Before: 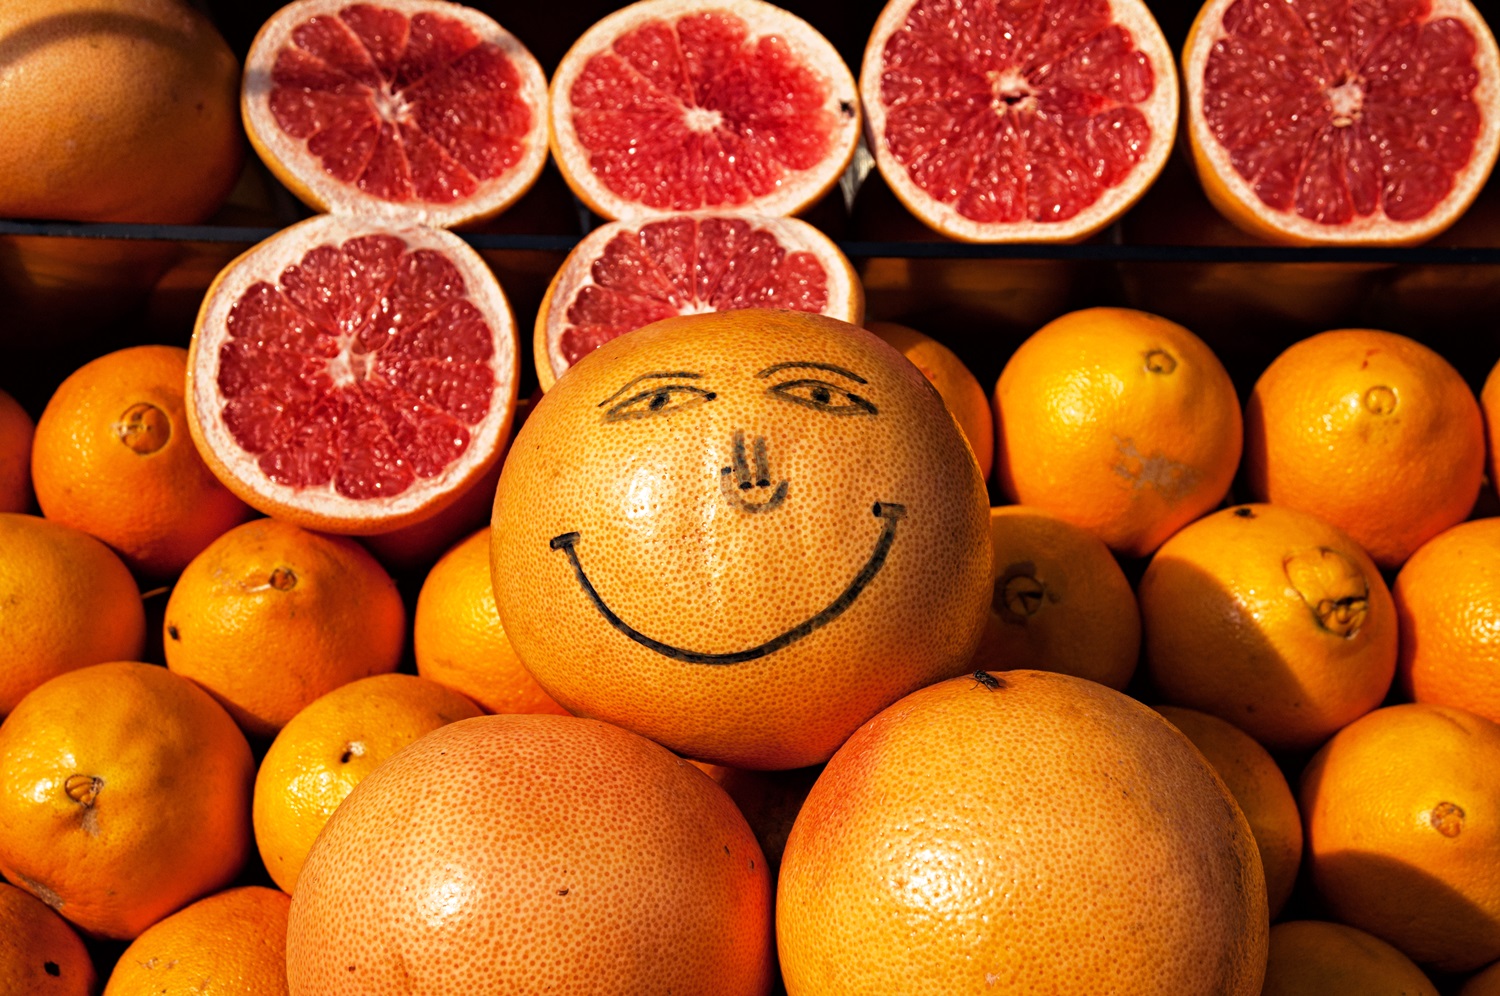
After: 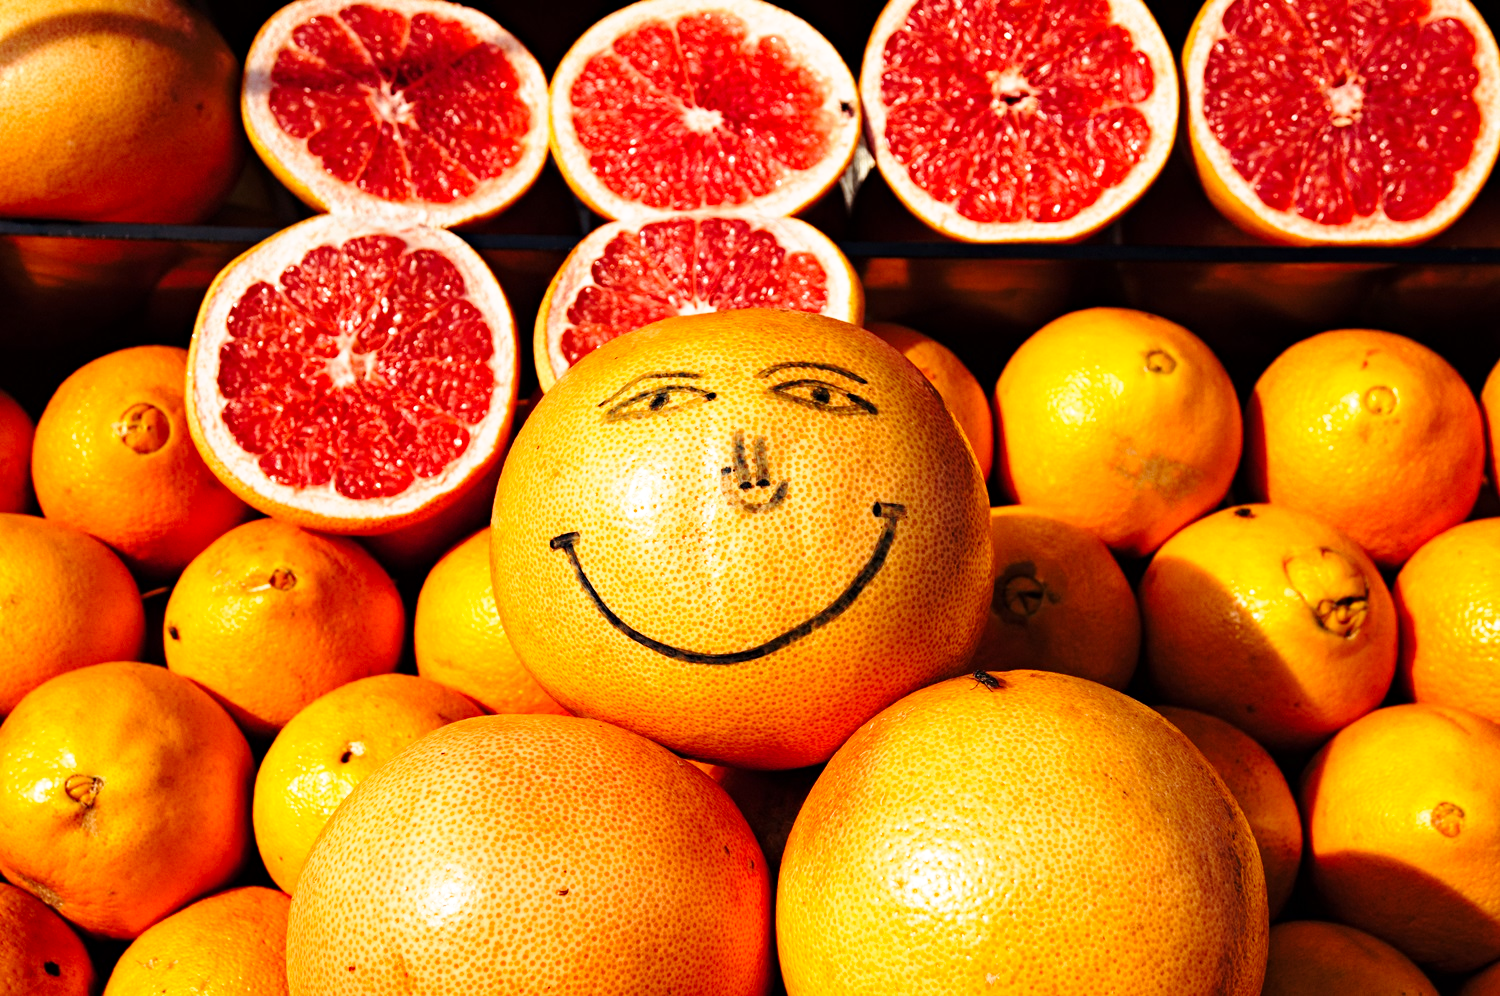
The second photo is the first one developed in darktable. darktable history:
haze removal: compatibility mode true, adaptive false
base curve: curves: ch0 [(0, 0) (0.028, 0.03) (0.121, 0.232) (0.46, 0.748) (0.859, 0.968) (1, 1)], preserve colors none
